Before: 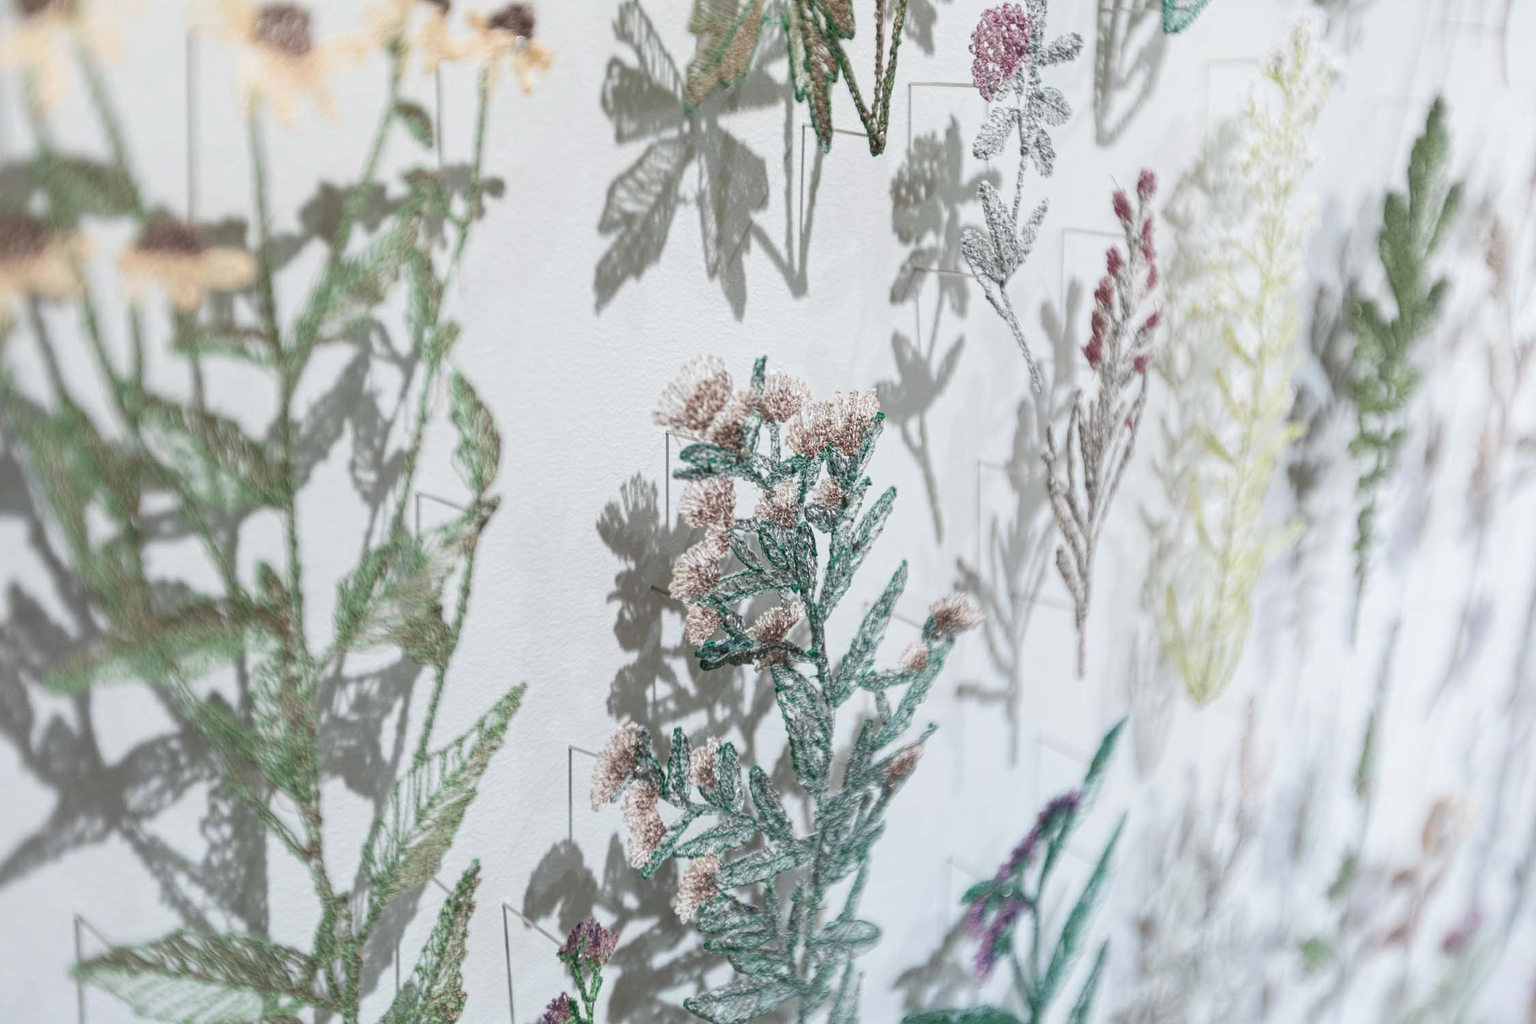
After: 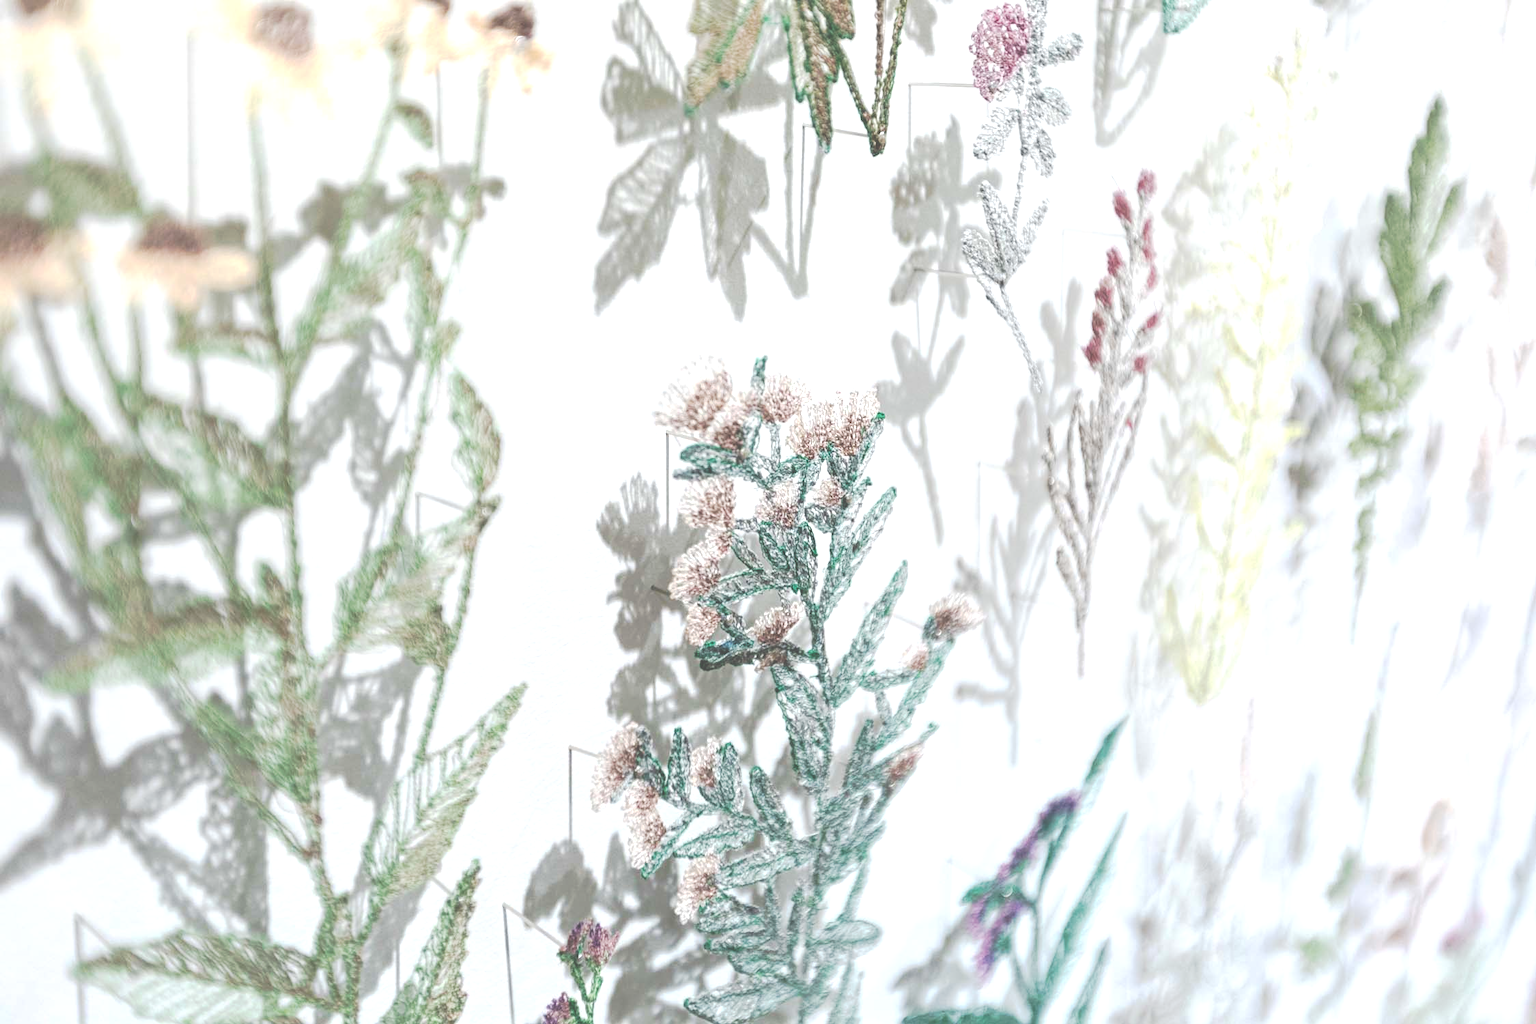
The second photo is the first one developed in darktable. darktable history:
exposure: exposure 0.64 EV, compensate highlight preservation false
tone curve: curves: ch0 [(0, 0) (0.003, 0.299) (0.011, 0.299) (0.025, 0.299) (0.044, 0.299) (0.069, 0.3) (0.1, 0.306) (0.136, 0.316) (0.177, 0.326) (0.224, 0.338) (0.277, 0.366) (0.335, 0.406) (0.399, 0.462) (0.468, 0.533) (0.543, 0.607) (0.623, 0.7) (0.709, 0.775) (0.801, 0.843) (0.898, 0.903) (1, 1)], preserve colors none
